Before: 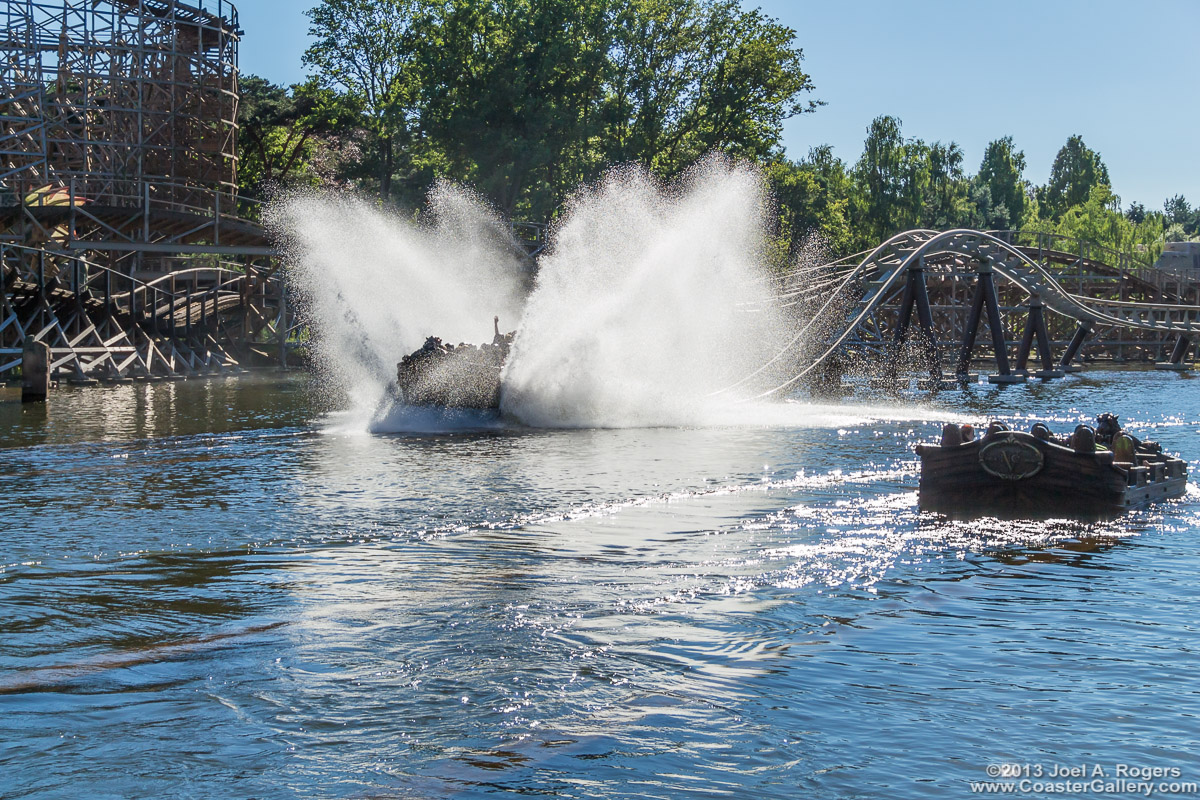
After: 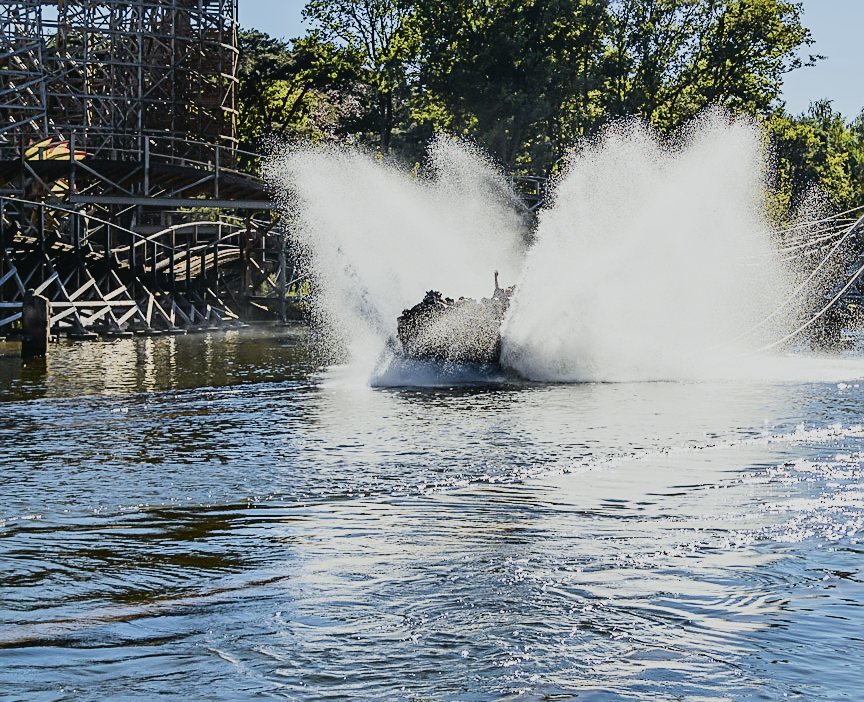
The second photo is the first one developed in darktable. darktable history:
crop: top 5.803%, right 27.864%, bottom 5.804%
tone curve: curves: ch0 [(0, 0.03) (0.113, 0.087) (0.207, 0.184) (0.515, 0.612) (0.712, 0.793) (1, 0.946)]; ch1 [(0, 0) (0.172, 0.123) (0.317, 0.279) (0.407, 0.401) (0.476, 0.482) (0.505, 0.499) (0.534, 0.534) (0.632, 0.645) (0.726, 0.745) (1, 1)]; ch2 [(0, 0) (0.411, 0.424) (0.505, 0.505) (0.521, 0.524) (0.541, 0.569) (0.65, 0.699) (1, 1)], color space Lab, independent channels, preserve colors none
filmic rgb: black relative exposure -7.65 EV, white relative exposure 4.56 EV, hardness 3.61
sharpen: on, module defaults
